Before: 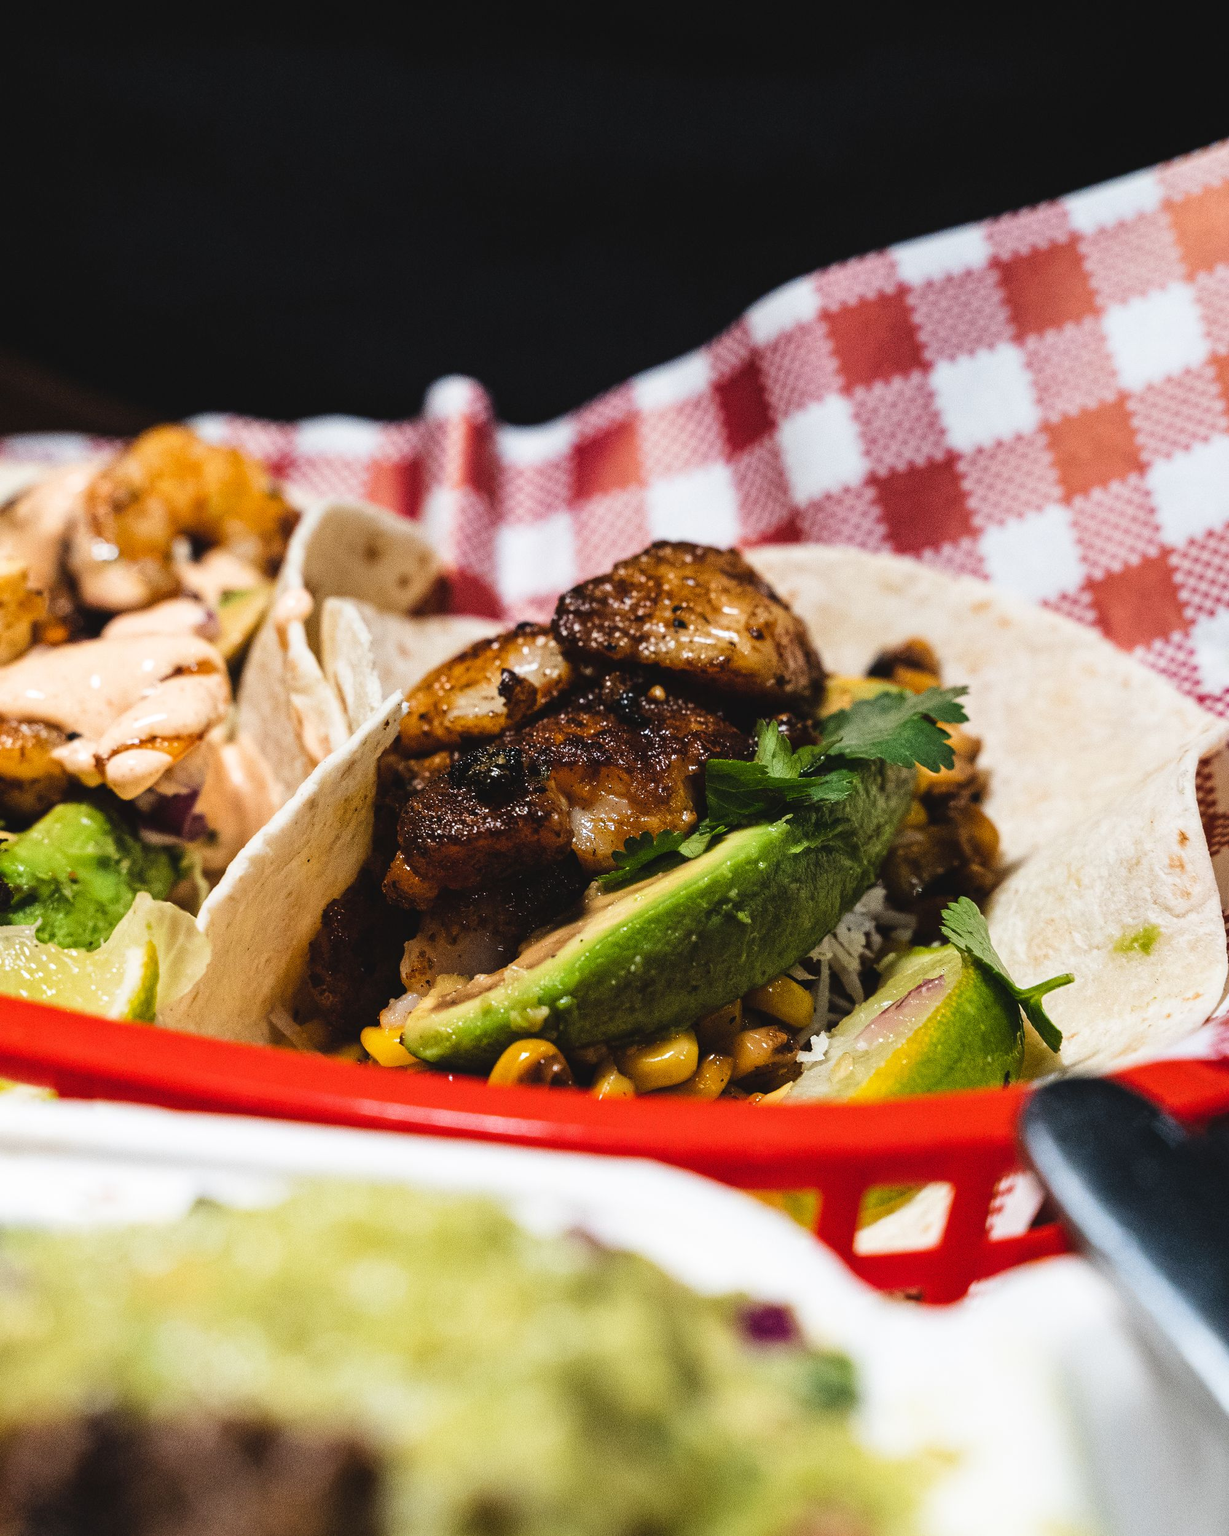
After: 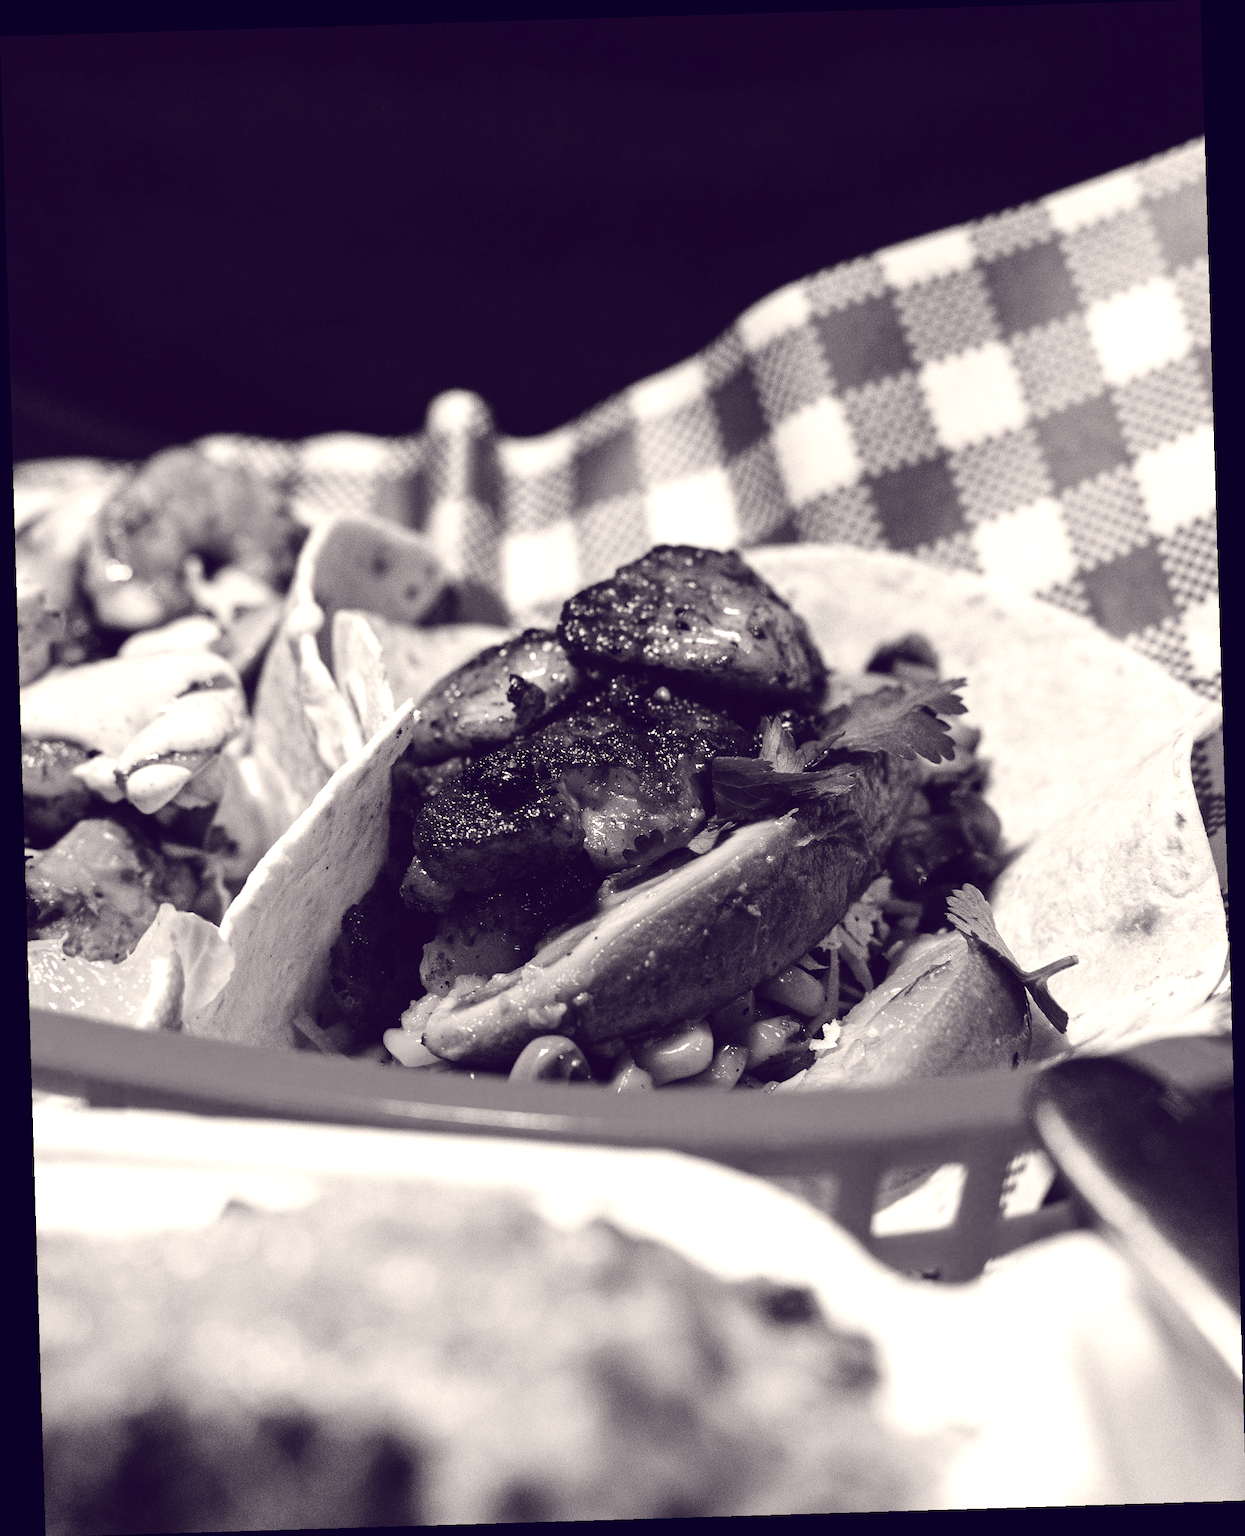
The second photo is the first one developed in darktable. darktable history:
rotate and perspective: rotation -1.75°, automatic cropping off
color balance: lift [1.001, 0.997, 0.99, 1.01], gamma [1.007, 1, 0.975, 1.025], gain [1, 1.065, 1.052, 0.935], contrast 13.25%
color calibration: output gray [0.267, 0.423, 0.267, 0], illuminant same as pipeline (D50), adaptation none (bypass)
exposure: exposure 0.127 EV, compensate highlight preservation false
